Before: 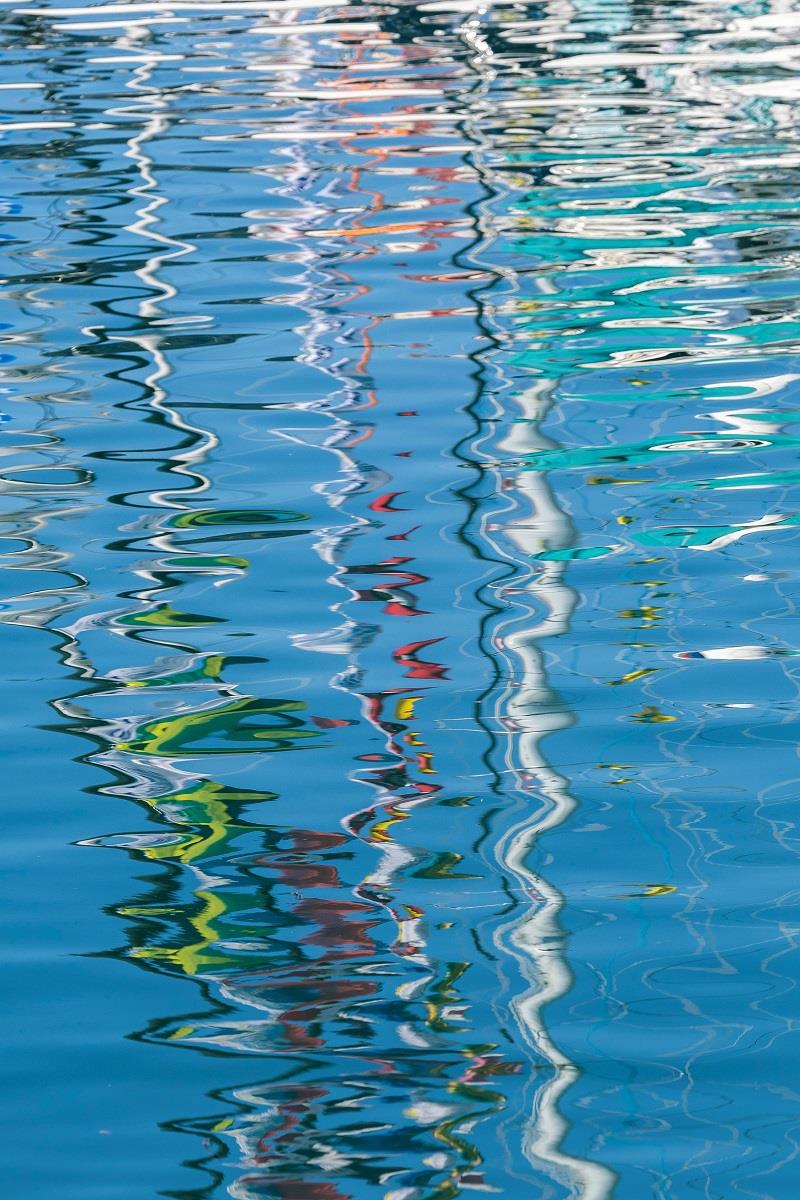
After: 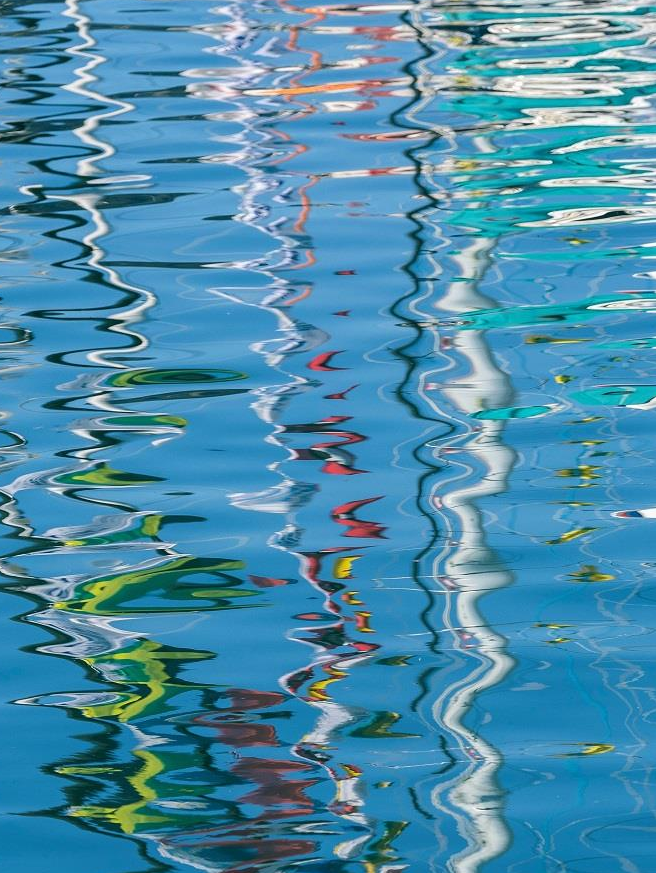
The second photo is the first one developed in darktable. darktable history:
crop: left 7.759%, top 11.799%, right 10.184%, bottom 15.401%
